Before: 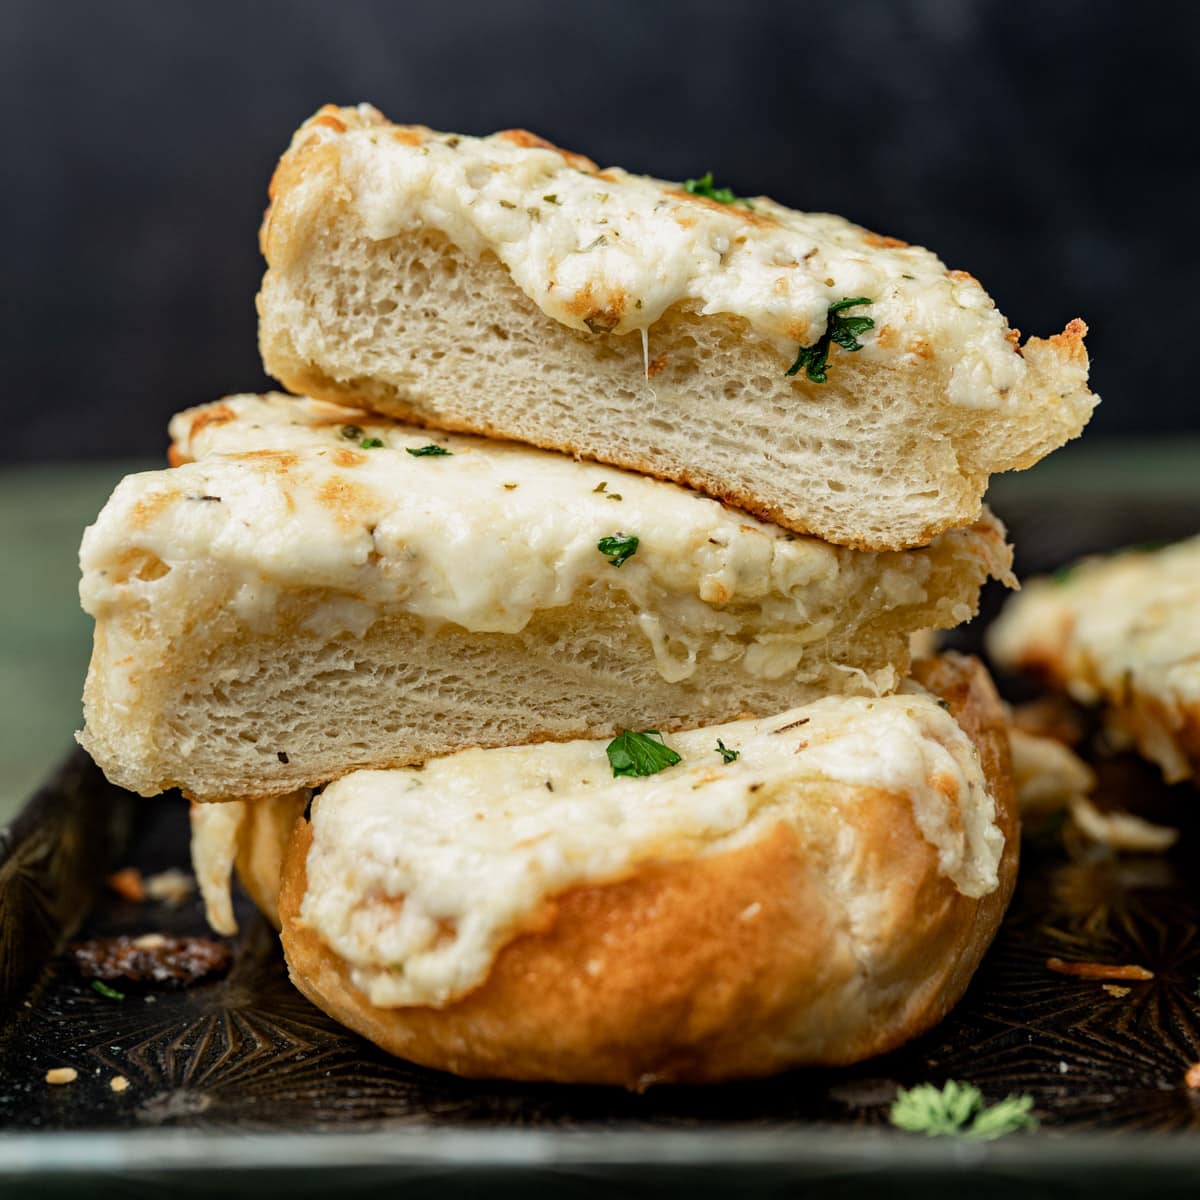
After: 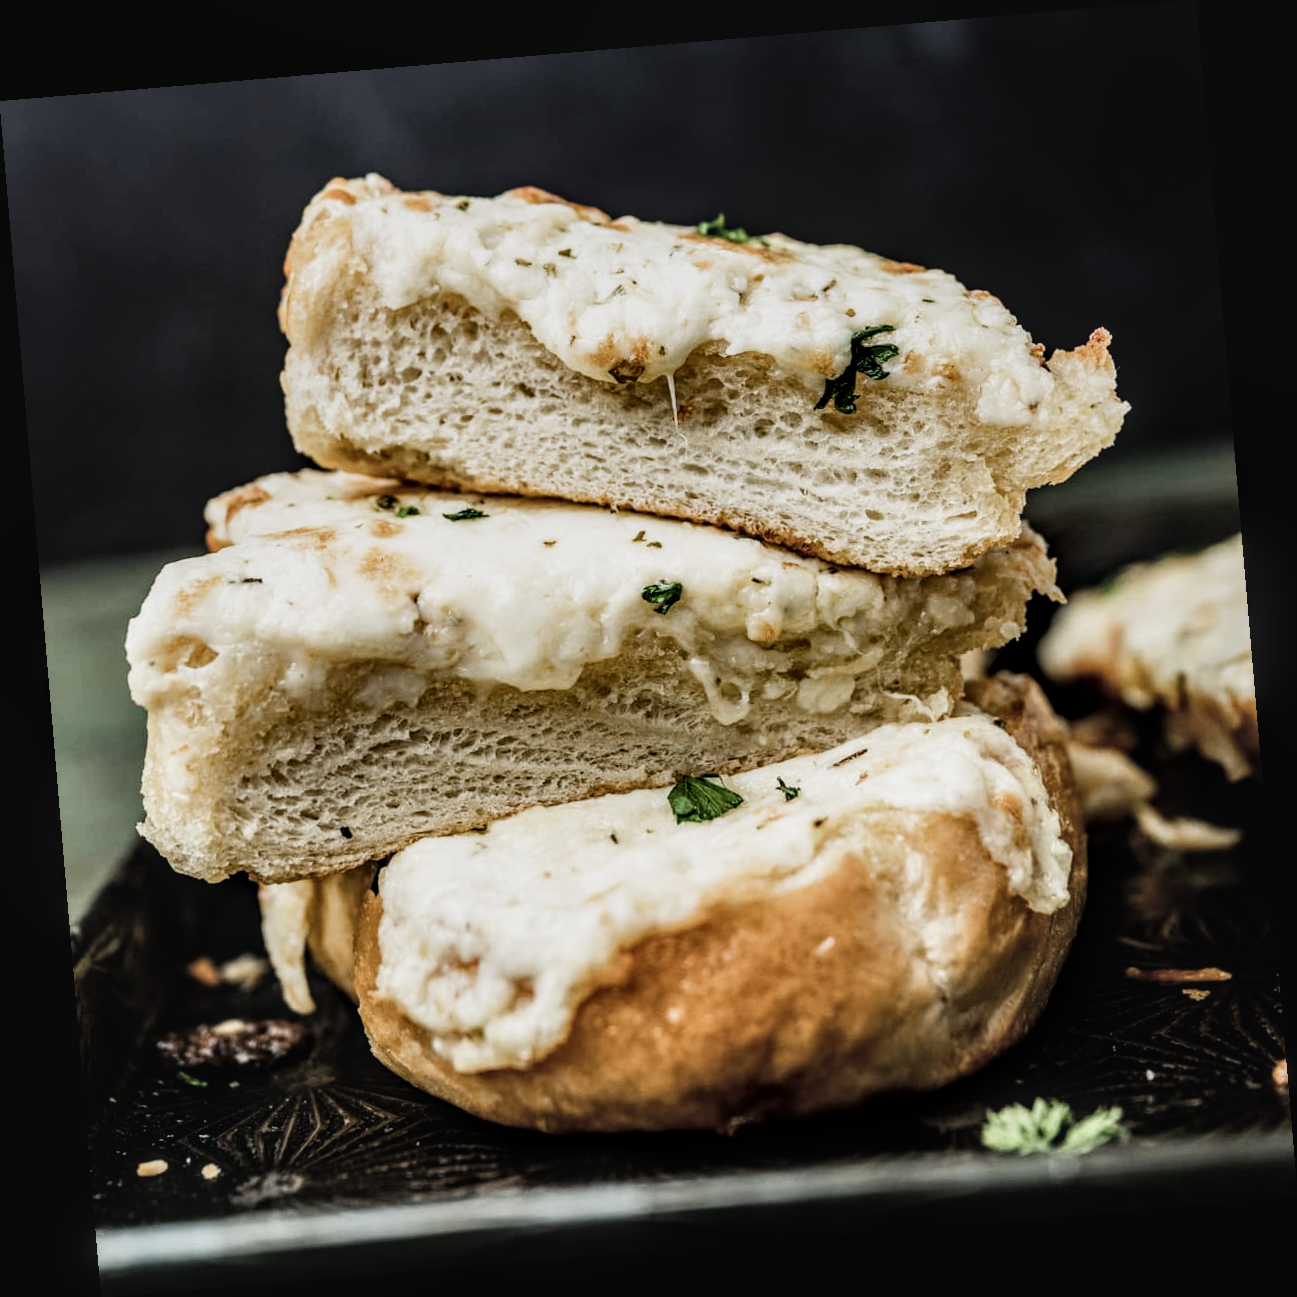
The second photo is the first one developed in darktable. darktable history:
rotate and perspective: rotation -4.86°, automatic cropping off
contrast brightness saturation: contrast -0.05, saturation -0.41
local contrast: detail 150%
sigmoid: contrast 1.8
